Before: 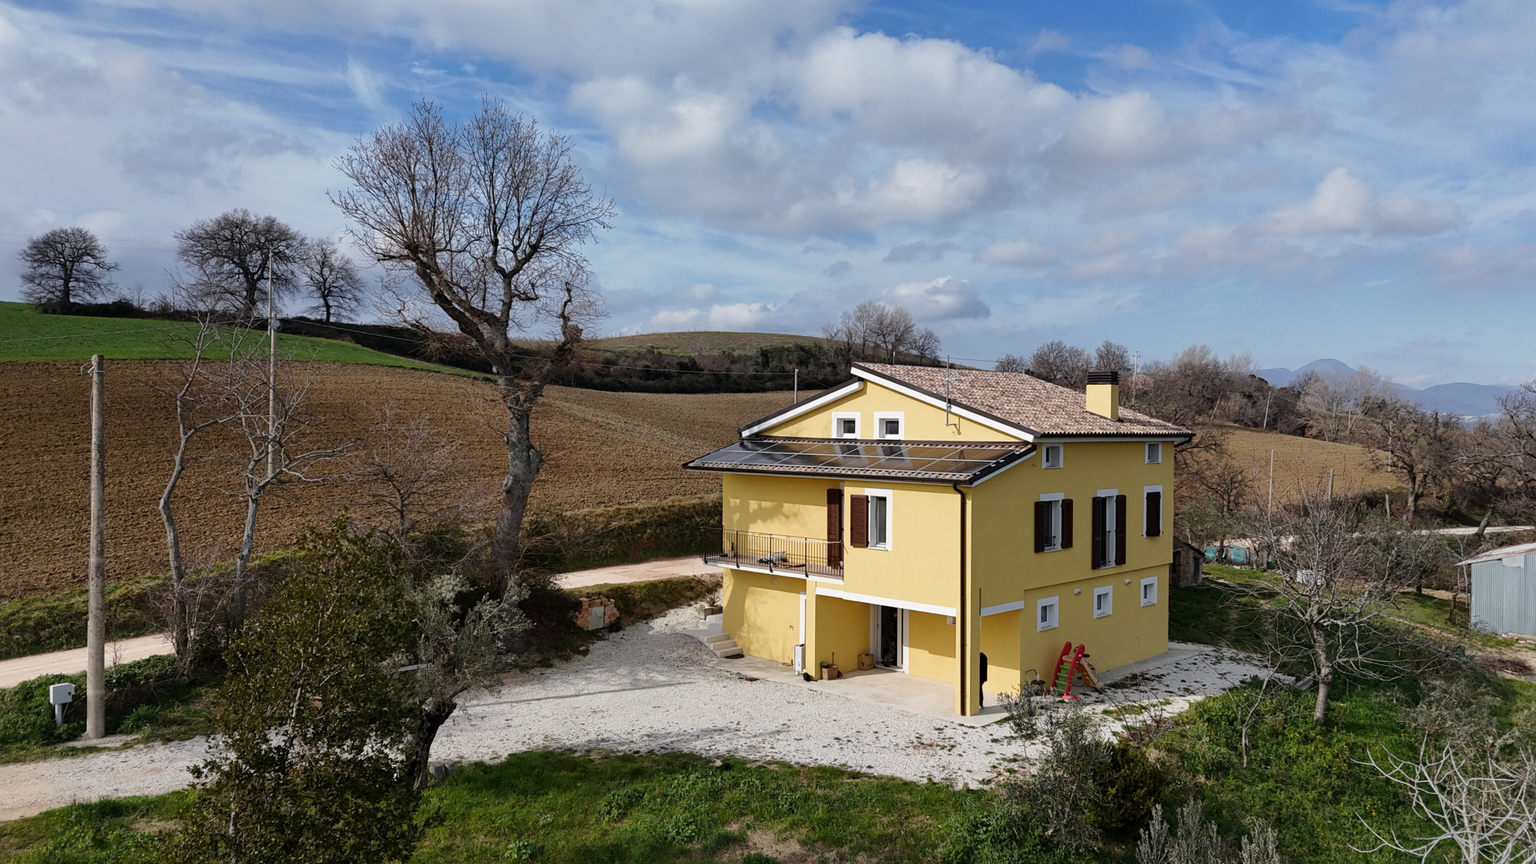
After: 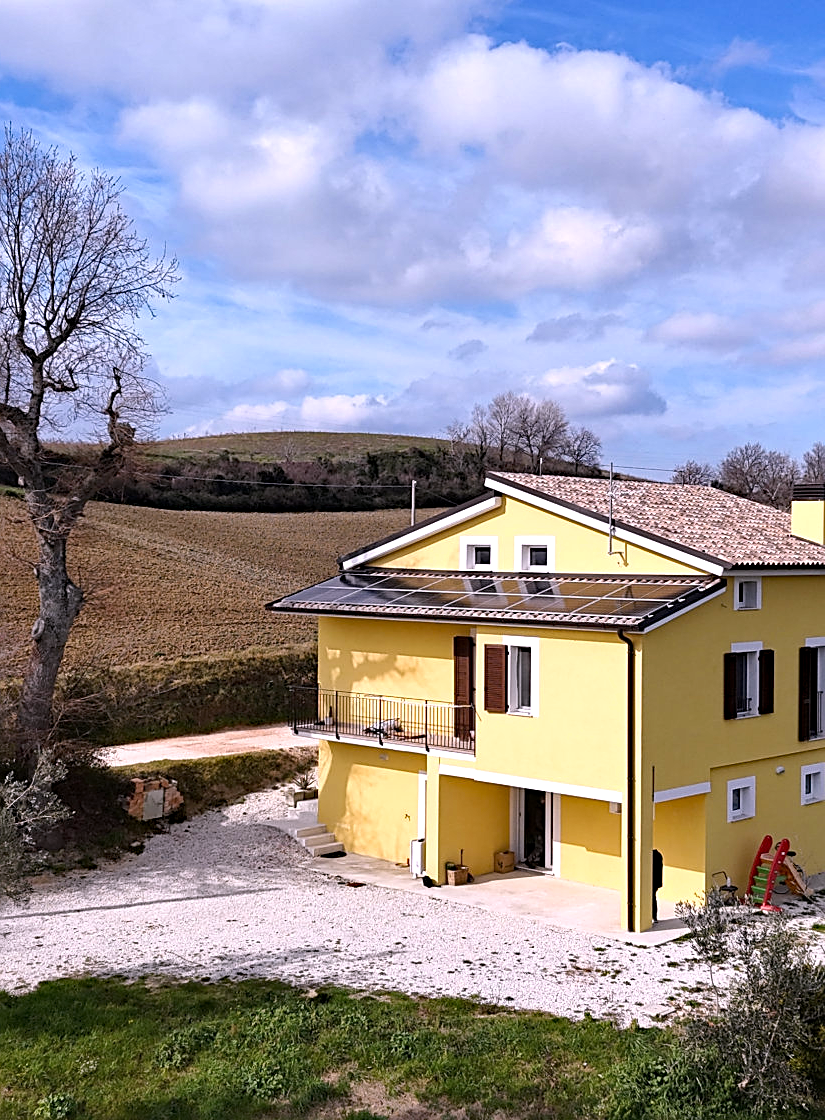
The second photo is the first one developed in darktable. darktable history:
crop: left 31.161%, right 27.331%
sharpen: on, module defaults
exposure: exposure 0.298 EV, compensate highlight preservation false
shadows and highlights: shadows -11.98, white point adjustment 4.08, highlights 28.46, highlights color adjustment 0.104%
tone equalizer: smoothing 1
haze removal: strength 0.289, distance 0.249, compatibility mode true
color calibration: output R [1.063, -0.012, -0.003, 0], output B [-0.079, 0.047, 1, 0], illuminant as shot in camera, x 0.369, y 0.376, temperature 4325.33 K
